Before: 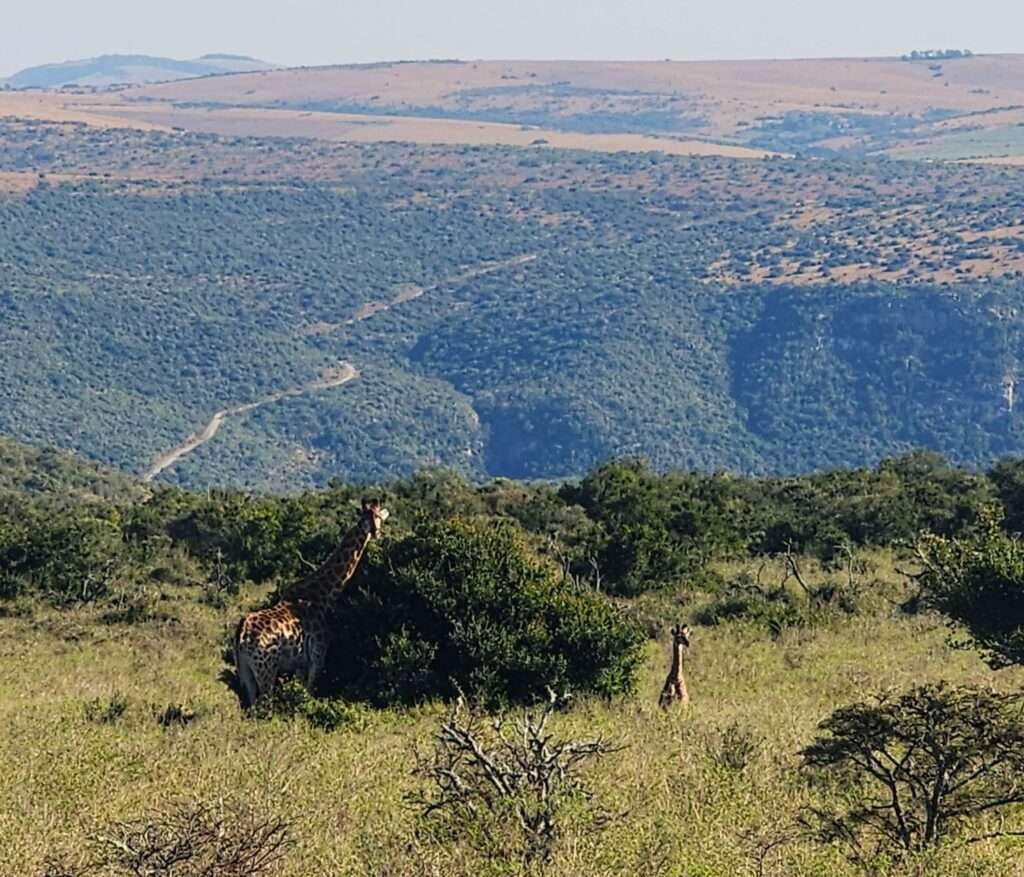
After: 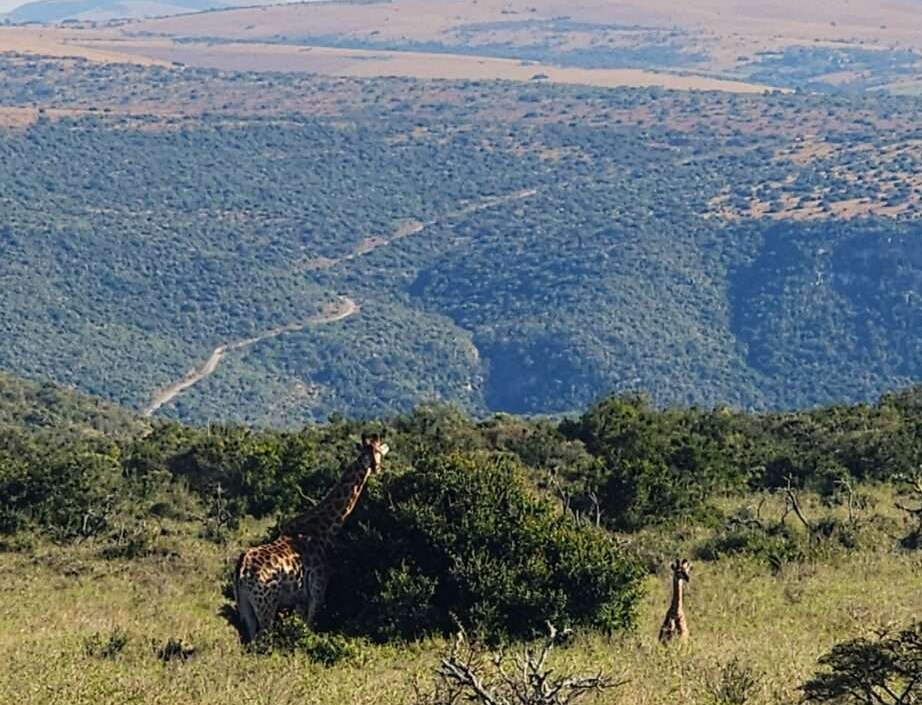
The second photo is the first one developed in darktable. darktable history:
crop: top 7.491%, right 9.916%, bottom 12.058%
